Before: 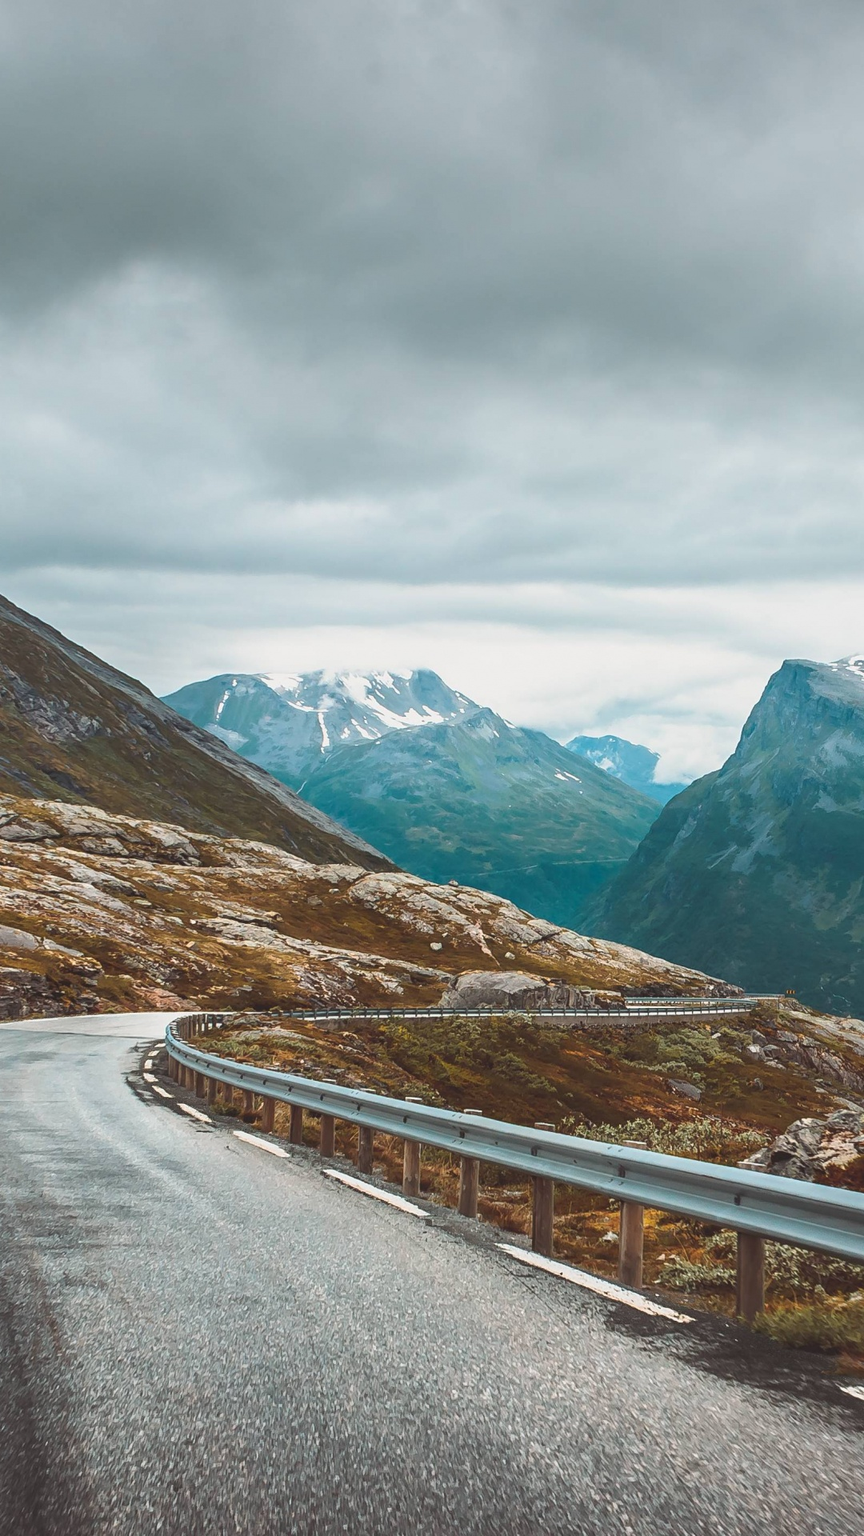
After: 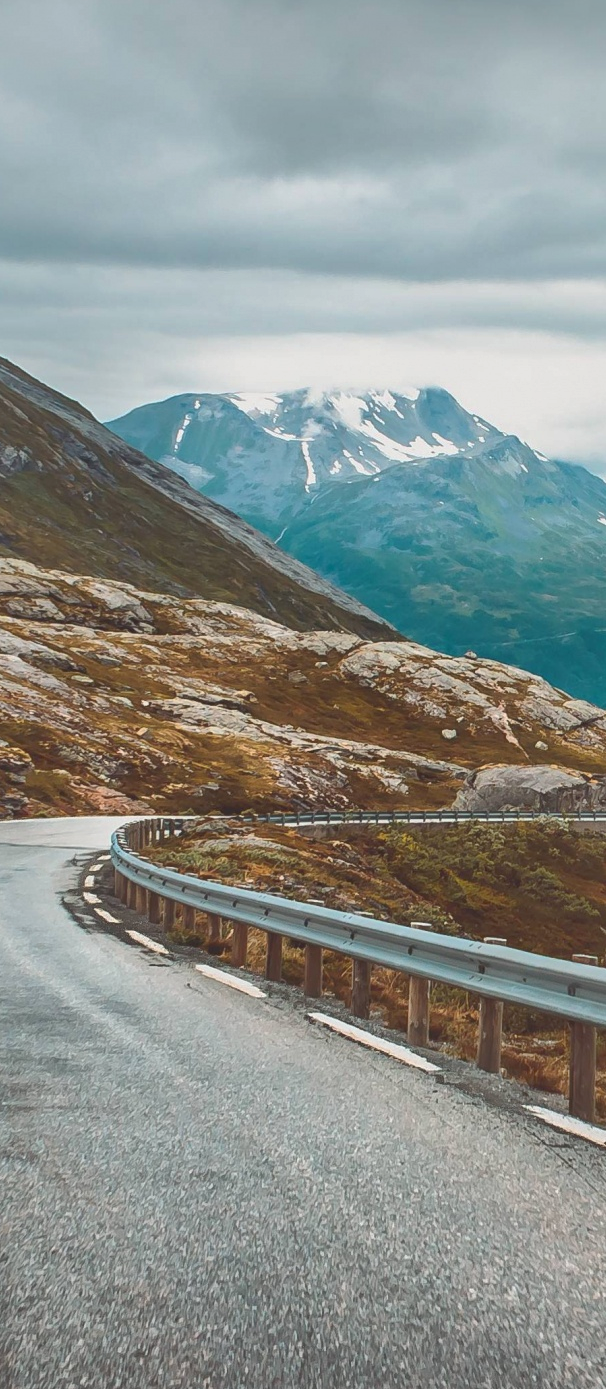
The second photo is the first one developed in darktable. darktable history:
shadows and highlights: on, module defaults
crop: left 8.912%, top 23.39%, right 34.954%, bottom 4.242%
